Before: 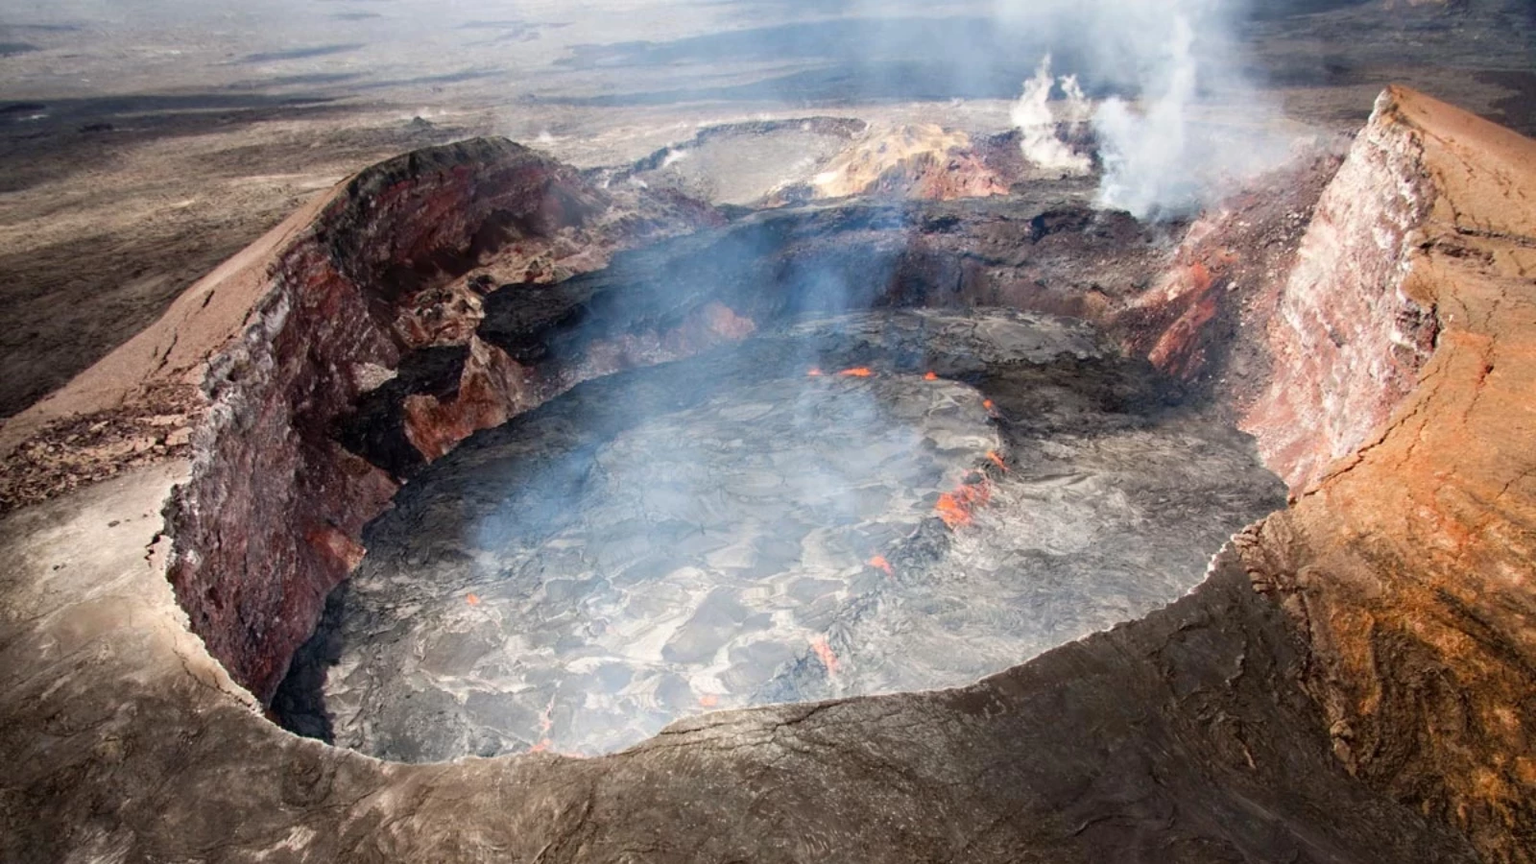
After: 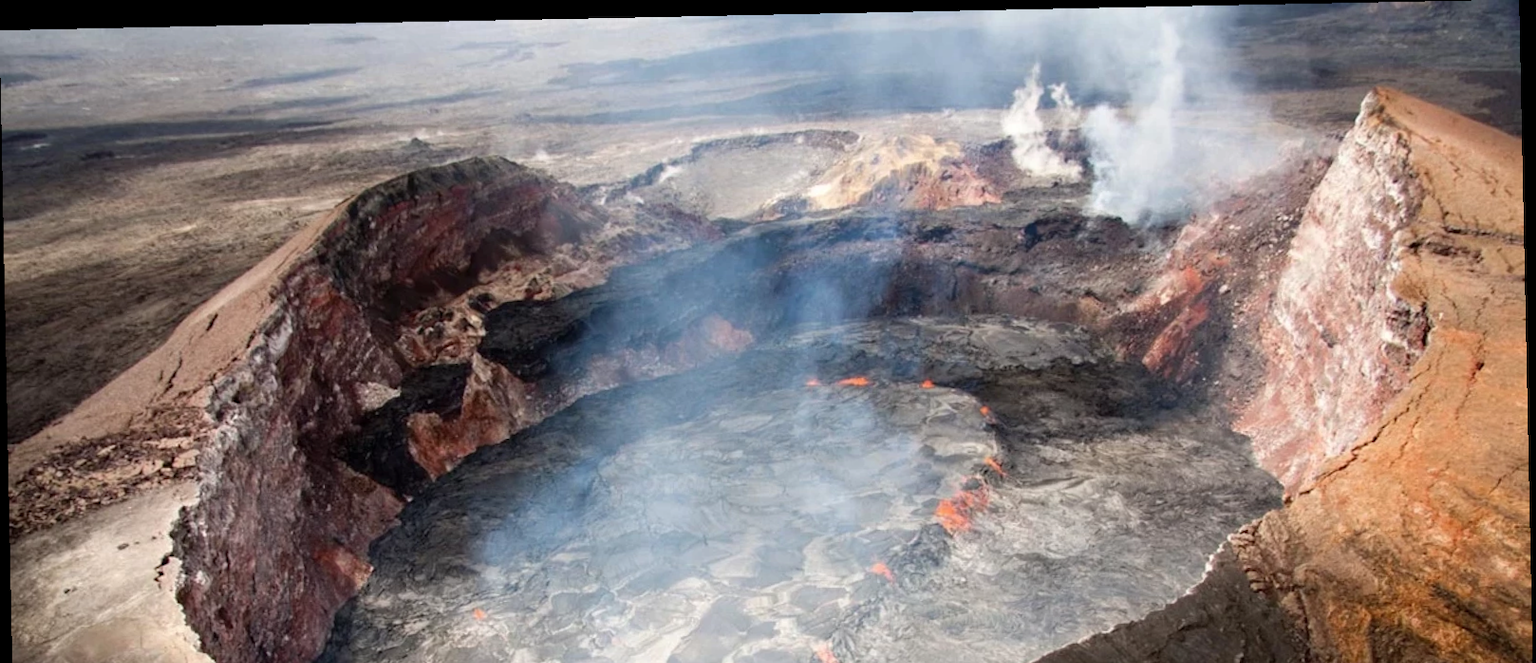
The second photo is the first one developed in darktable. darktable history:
crop: bottom 24.988%
rotate and perspective: rotation -1.17°, automatic cropping off
contrast brightness saturation: saturation -0.05
